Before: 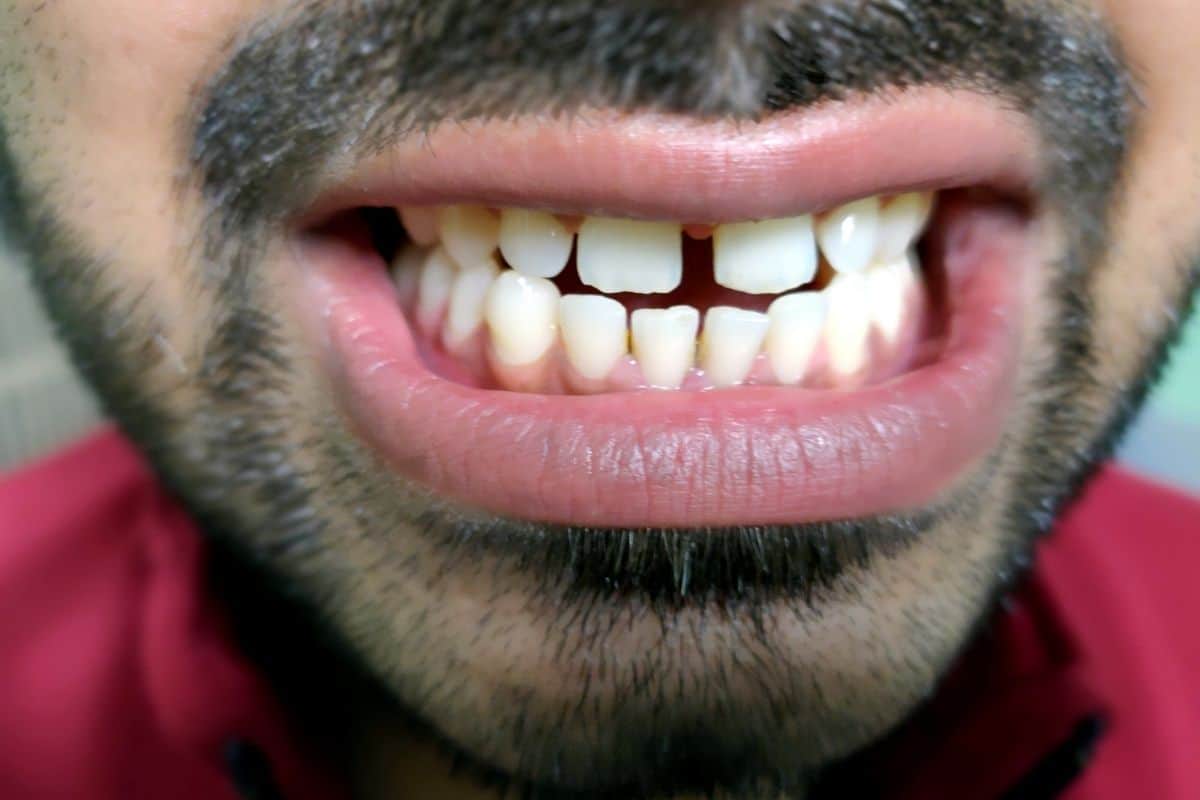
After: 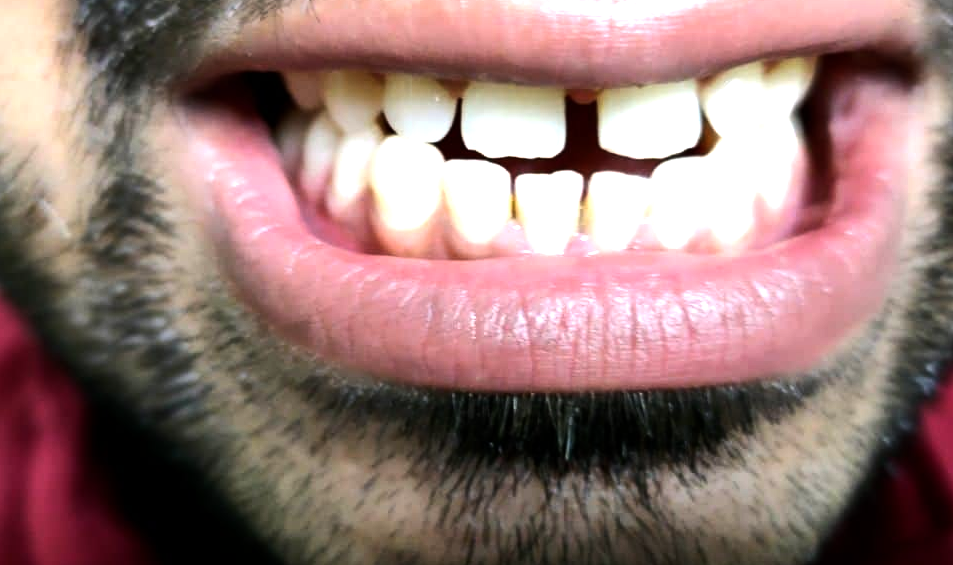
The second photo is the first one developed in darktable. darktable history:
crop: left 9.712%, top 16.928%, right 10.845%, bottom 12.332%
tone equalizer: -8 EV -1.08 EV, -7 EV -1.01 EV, -6 EV -0.867 EV, -5 EV -0.578 EV, -3 EV 0.578 EV, -2 EV 0.867 EV, -1 EV 1.01 EV, +0 EV 1.08 EV, edges refinement/feathering 500, mask exposure compensation -1.57 EV, preserve details no
